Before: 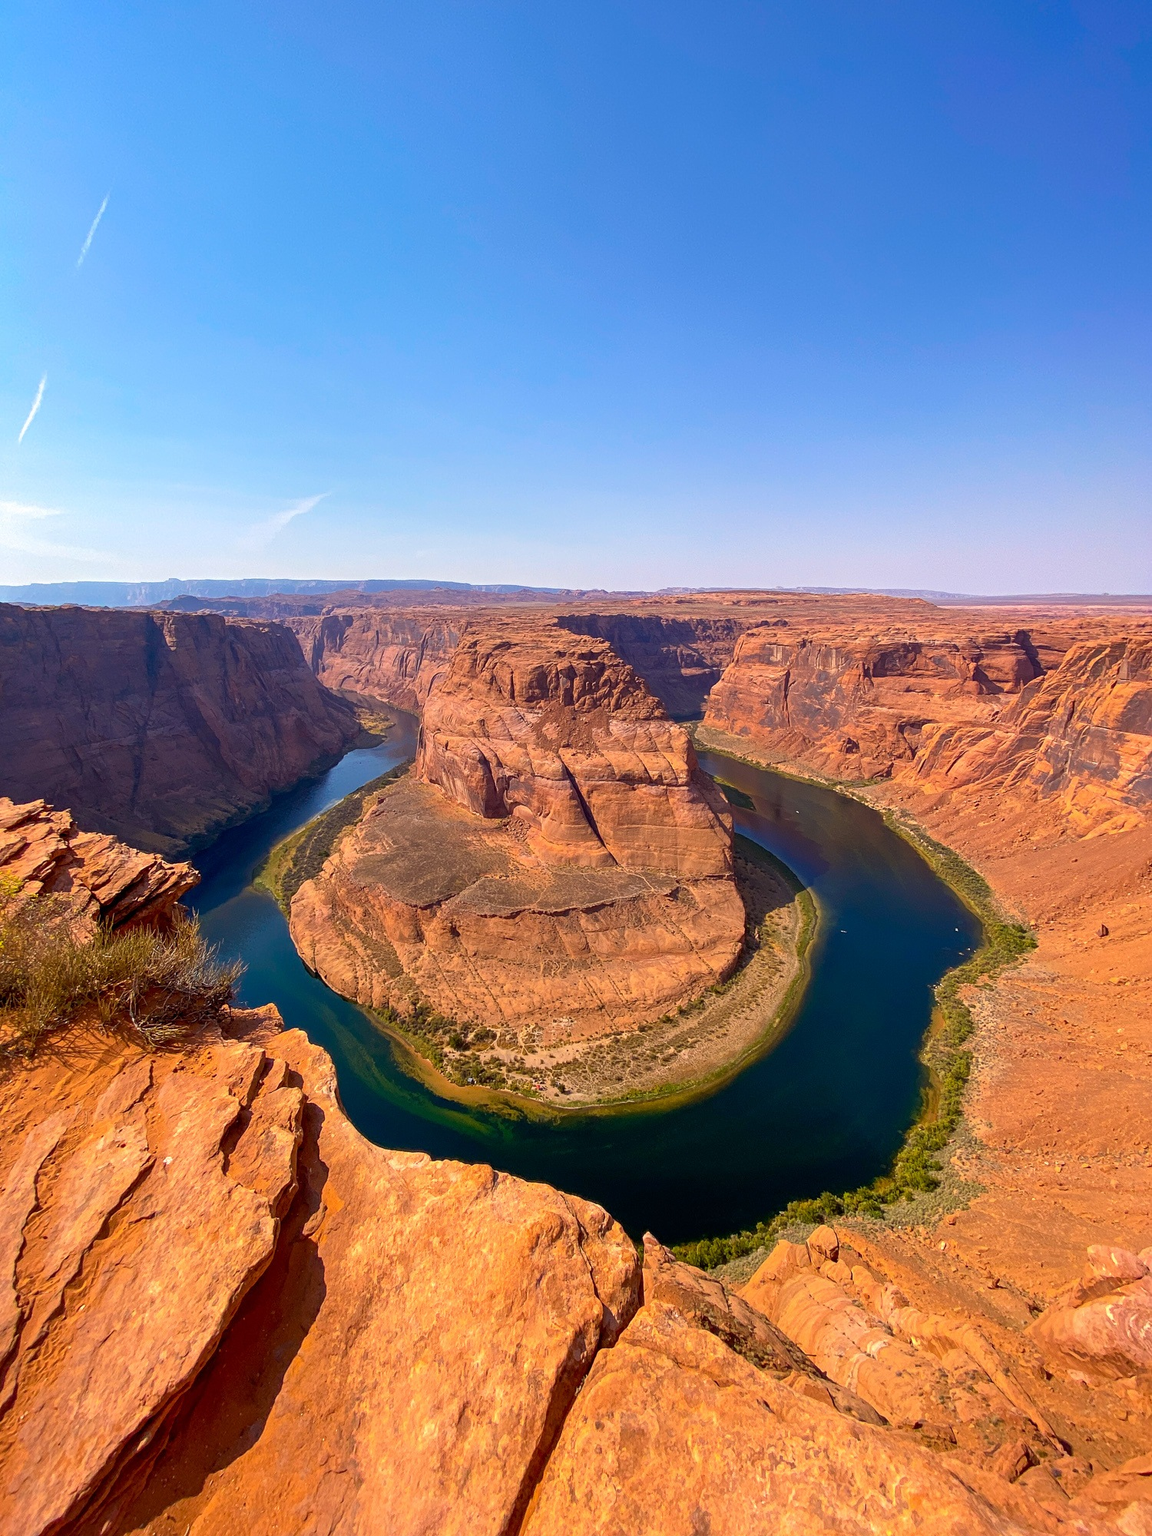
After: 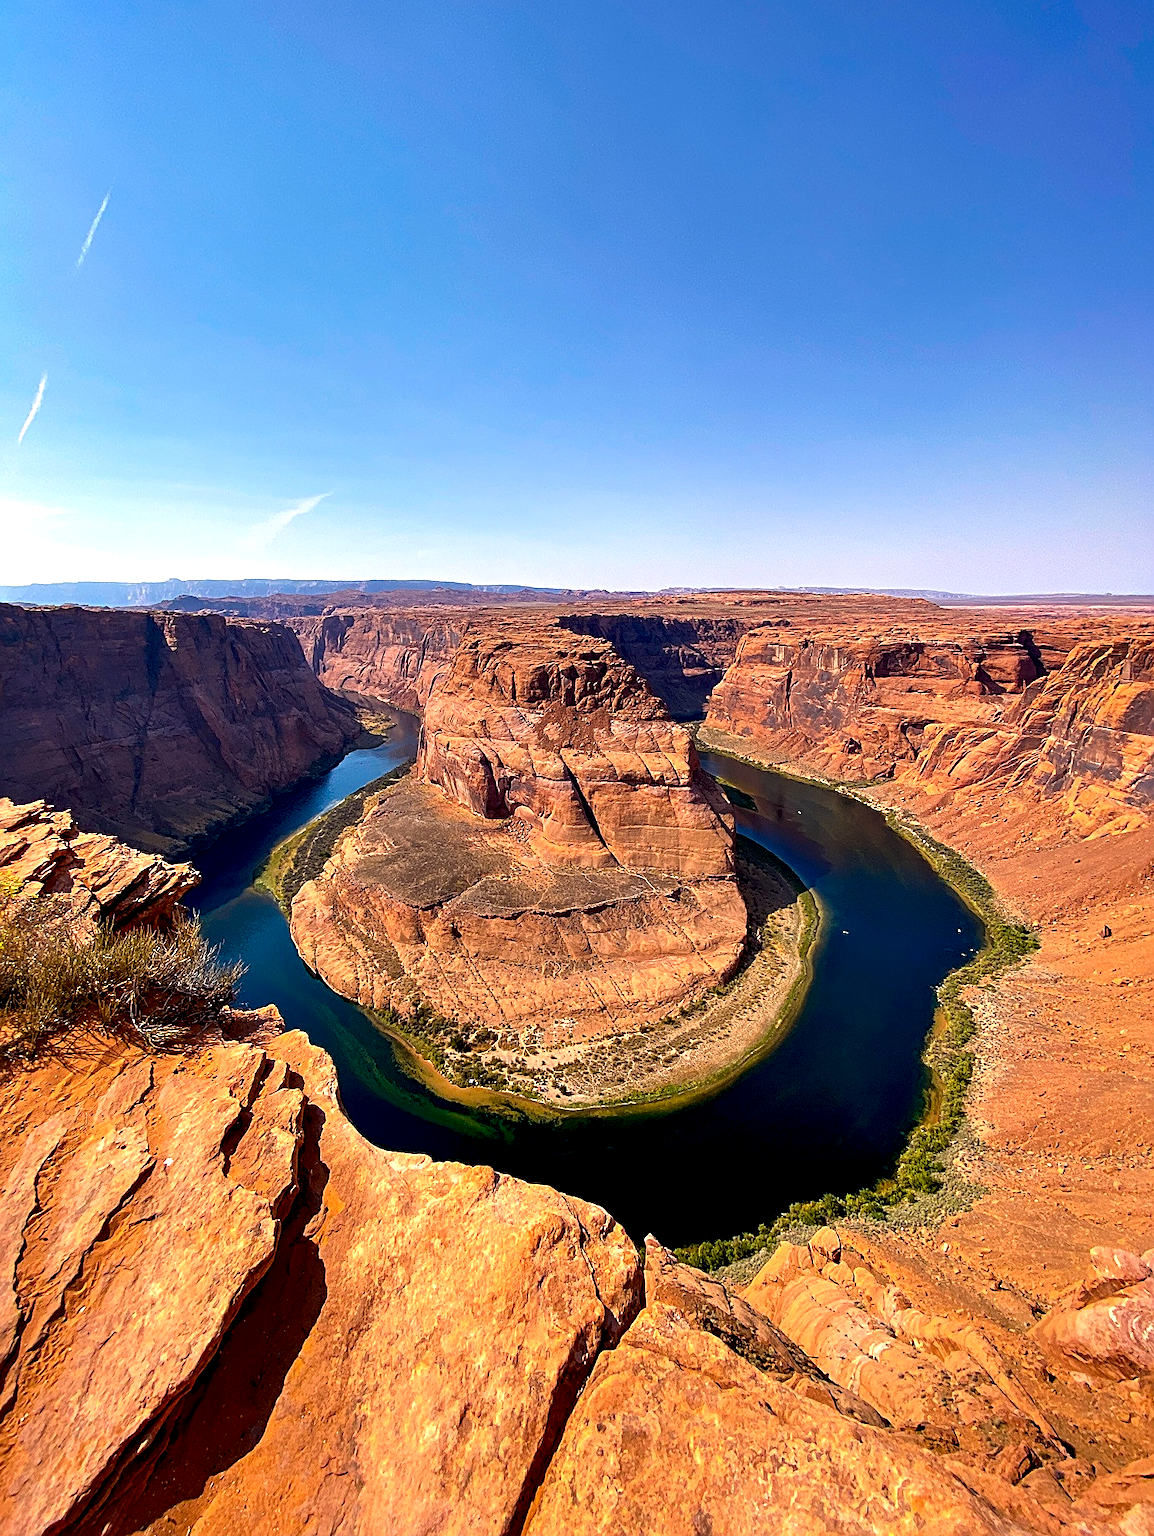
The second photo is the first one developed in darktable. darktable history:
crop: top 0.14%, bottom 0.098%
contrast equalizer: octaves 7, y [[0.6 ×6], [0.55 ×6], [0 ×6], [0 ×6], [0 ×6]]
sharpen: on, module defaults
